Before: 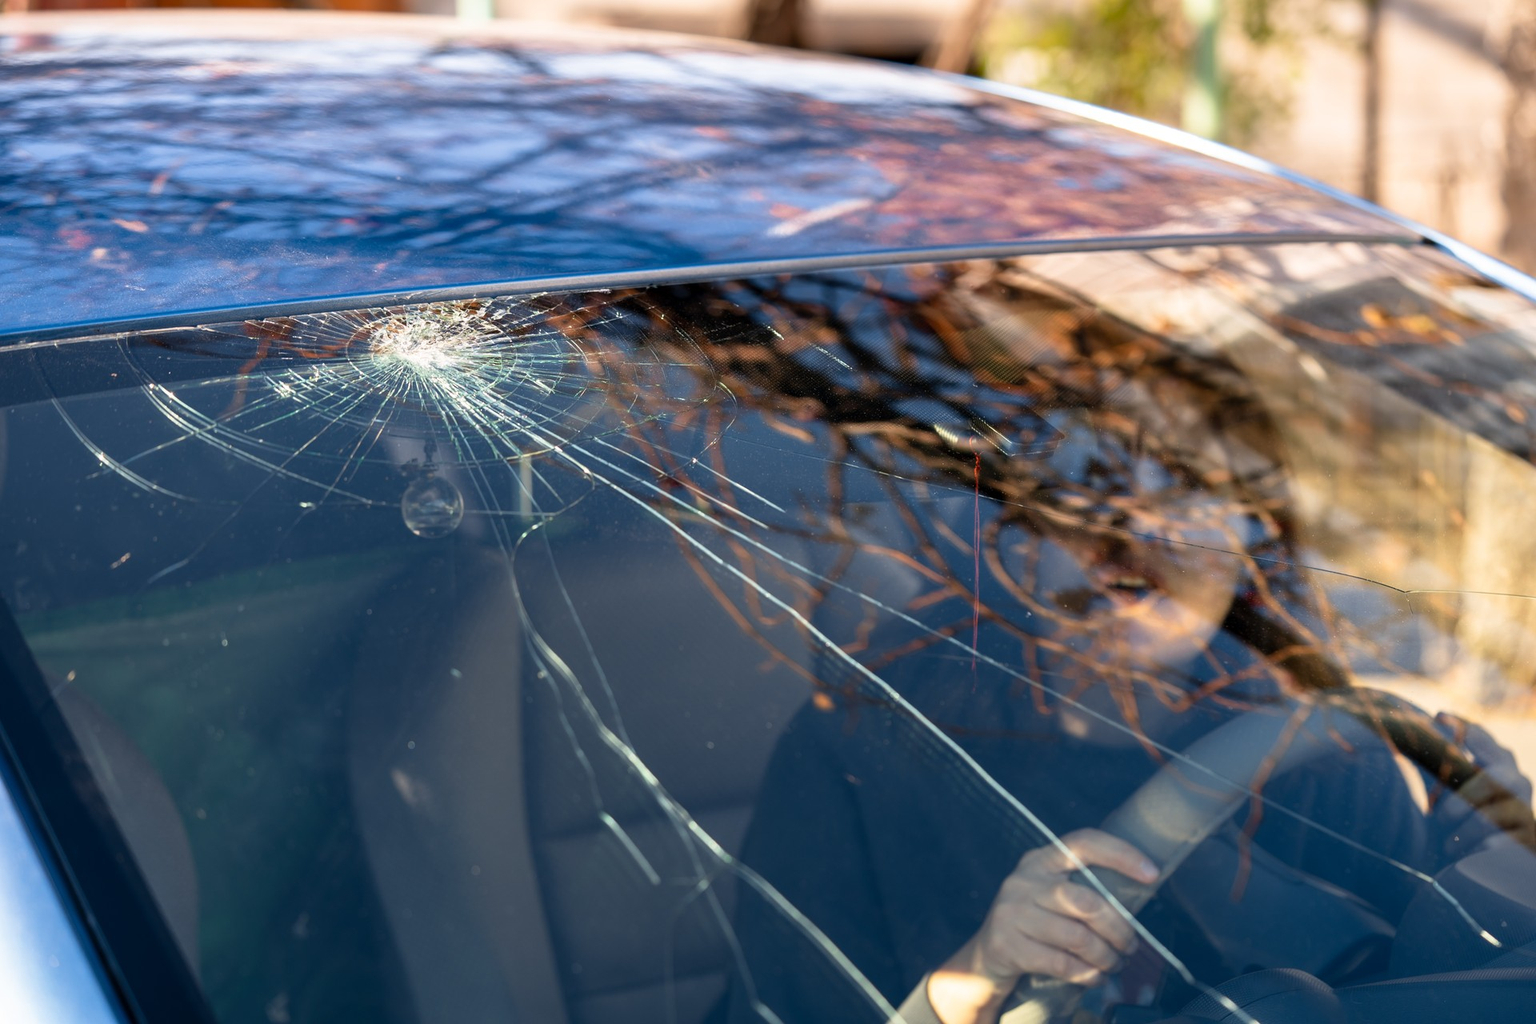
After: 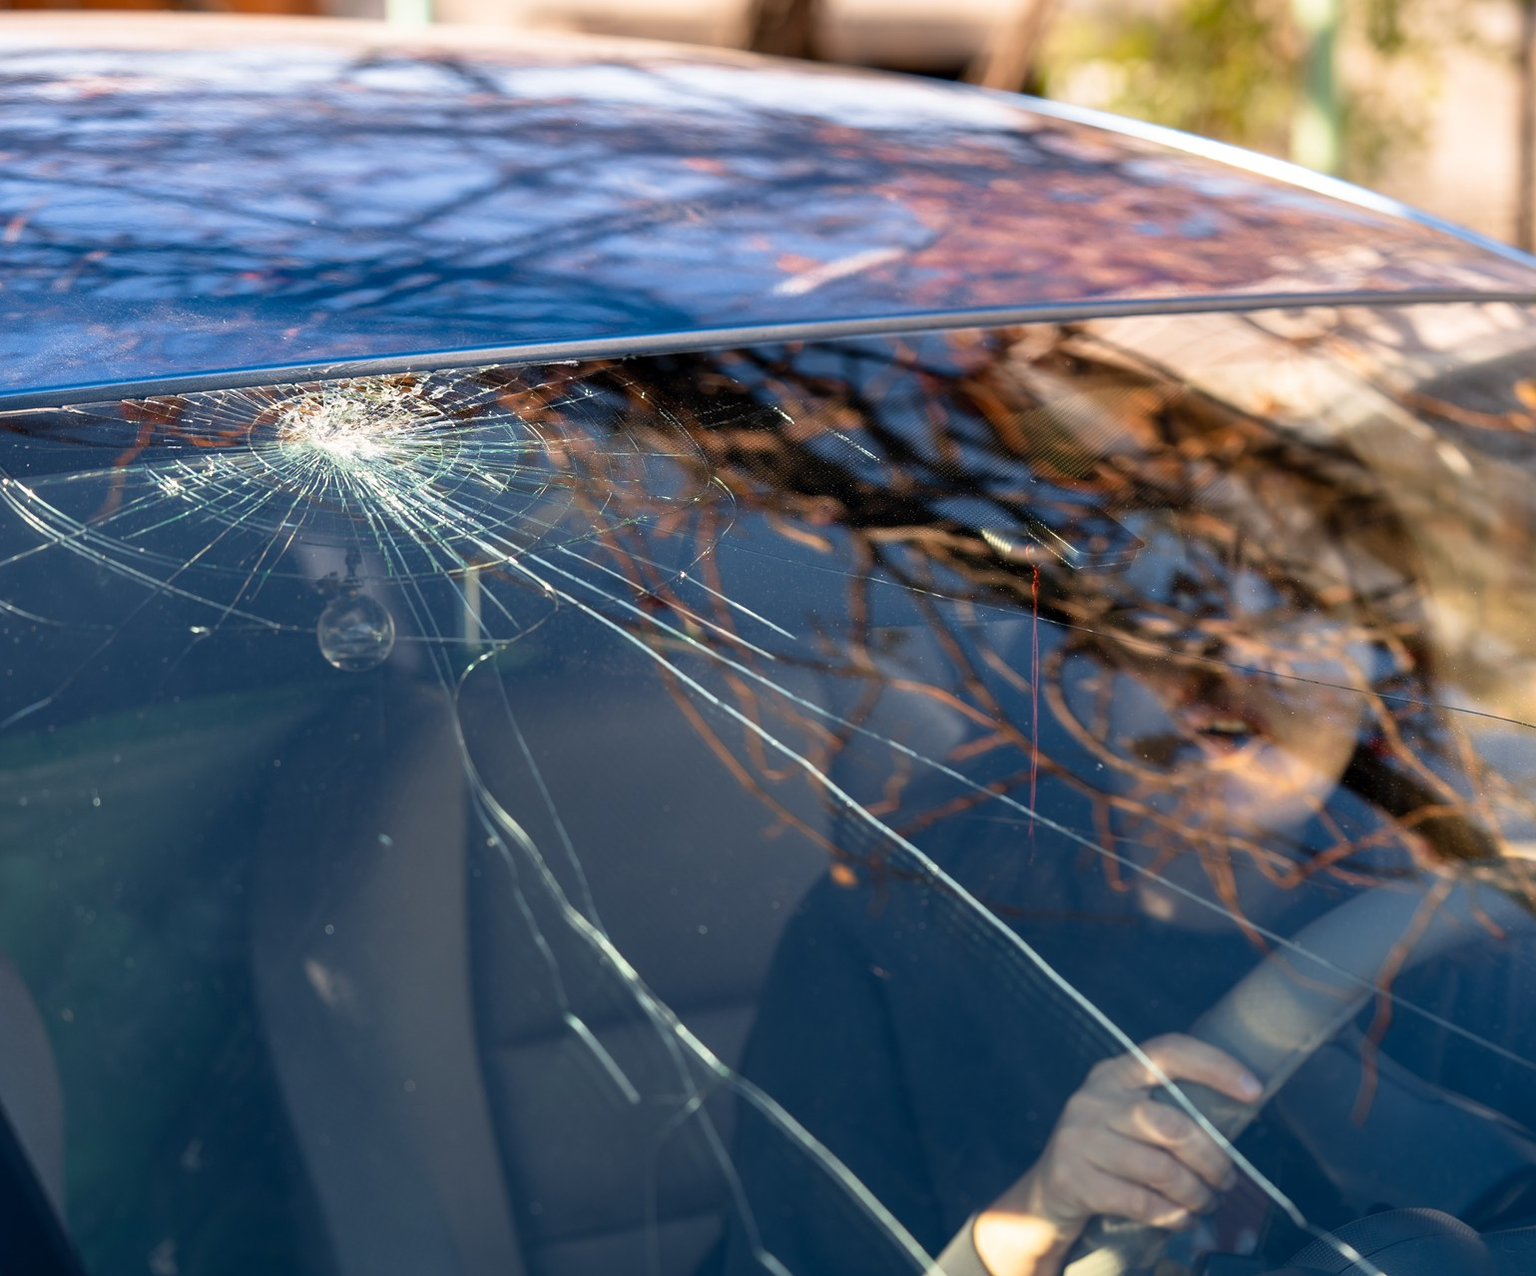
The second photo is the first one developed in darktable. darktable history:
crop and rotate: left 9.597%, right 10.195%
